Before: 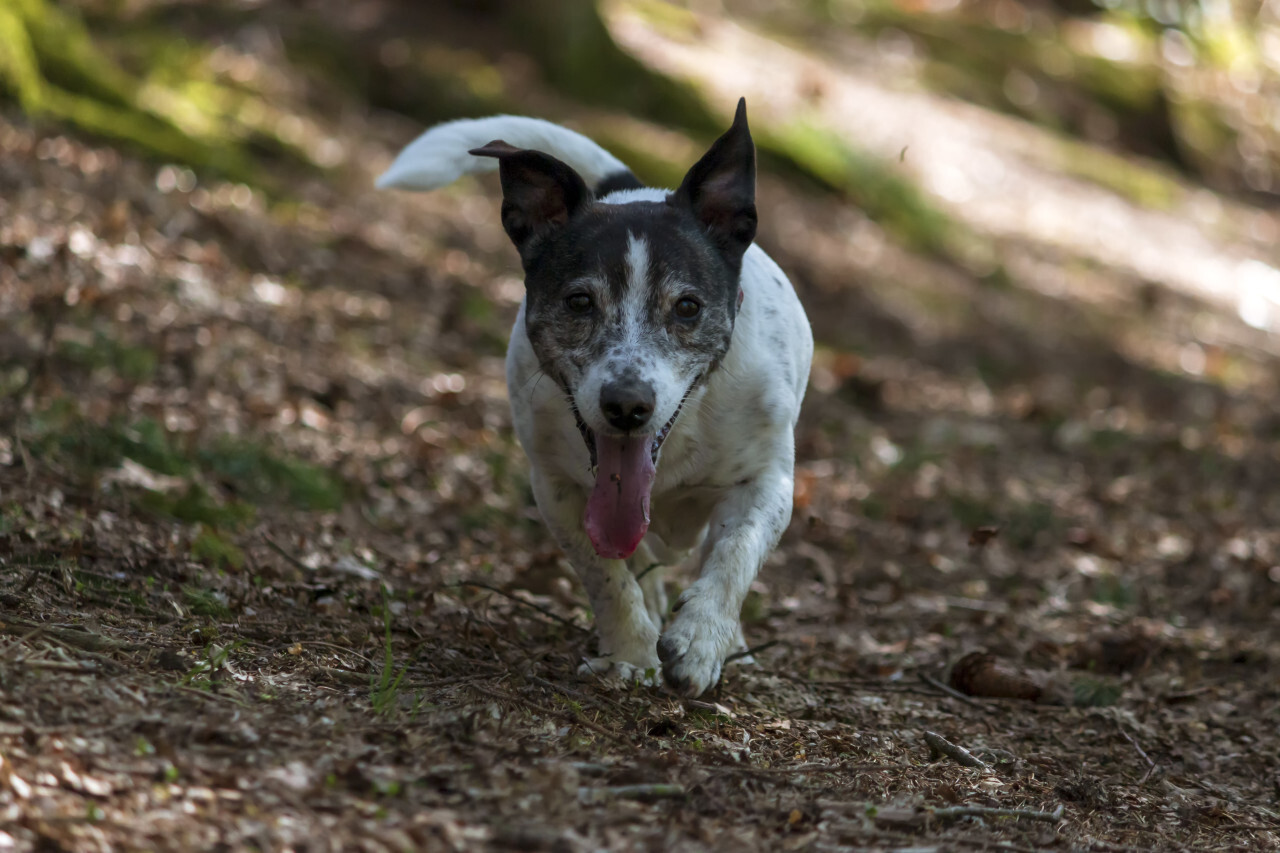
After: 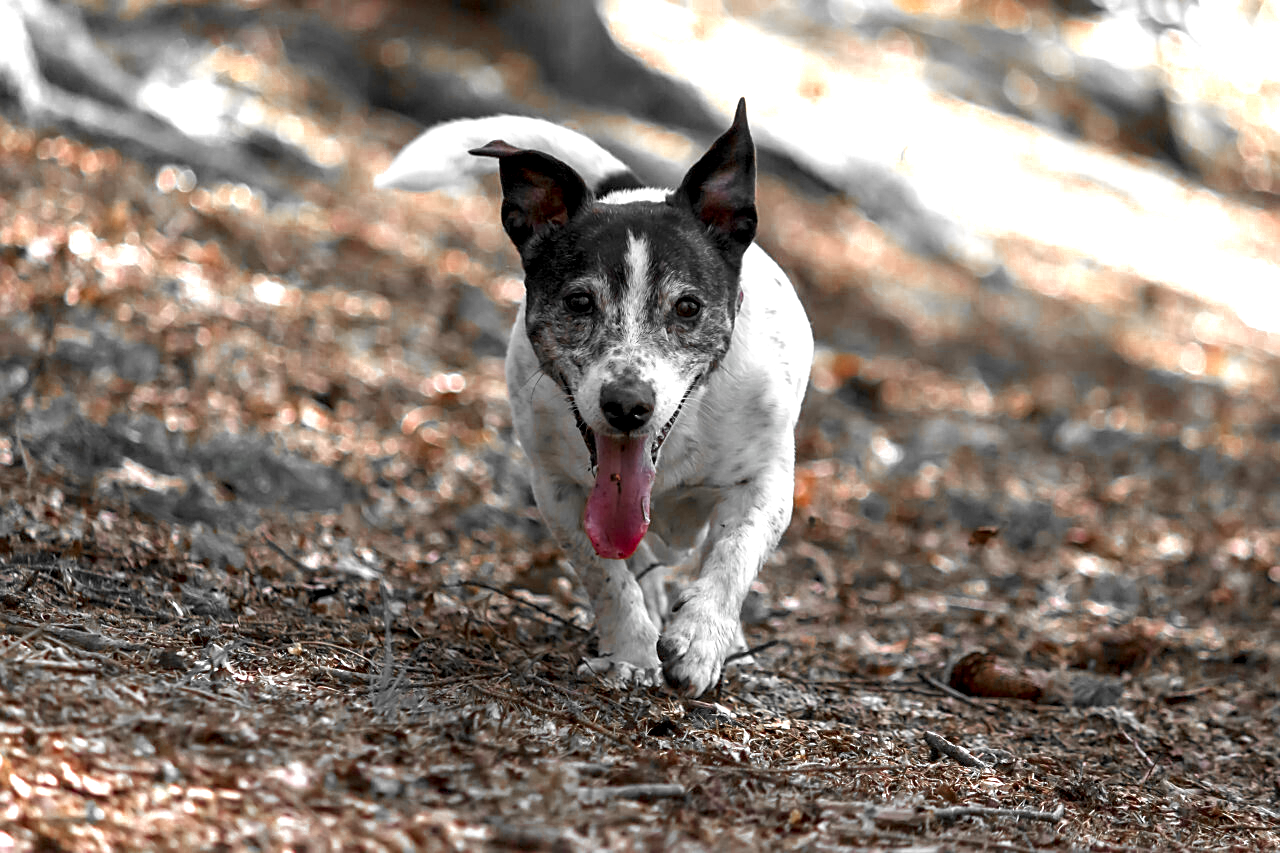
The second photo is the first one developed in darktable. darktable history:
color zones: curves: ch0 [(0, 0.497) (0.096, 0.361) (0.221, 0.538) (0.429, 0.5) (0.571, 0.5) (0.714, 0.5) (0.857, 0.5) (1, 0.497)]; ch1 [(0, 0.5) (0.143, 0.5) (0.257, -0.002) (0.429, 0.04) (0.571, -0.001) (0.714, -0.015) (0.857, 0.024) (1, 0.5)]
exposure: black level correction 0.001, exposure 1.3 EV, compensate highlight preservation false
sharpen: on, module defaults
